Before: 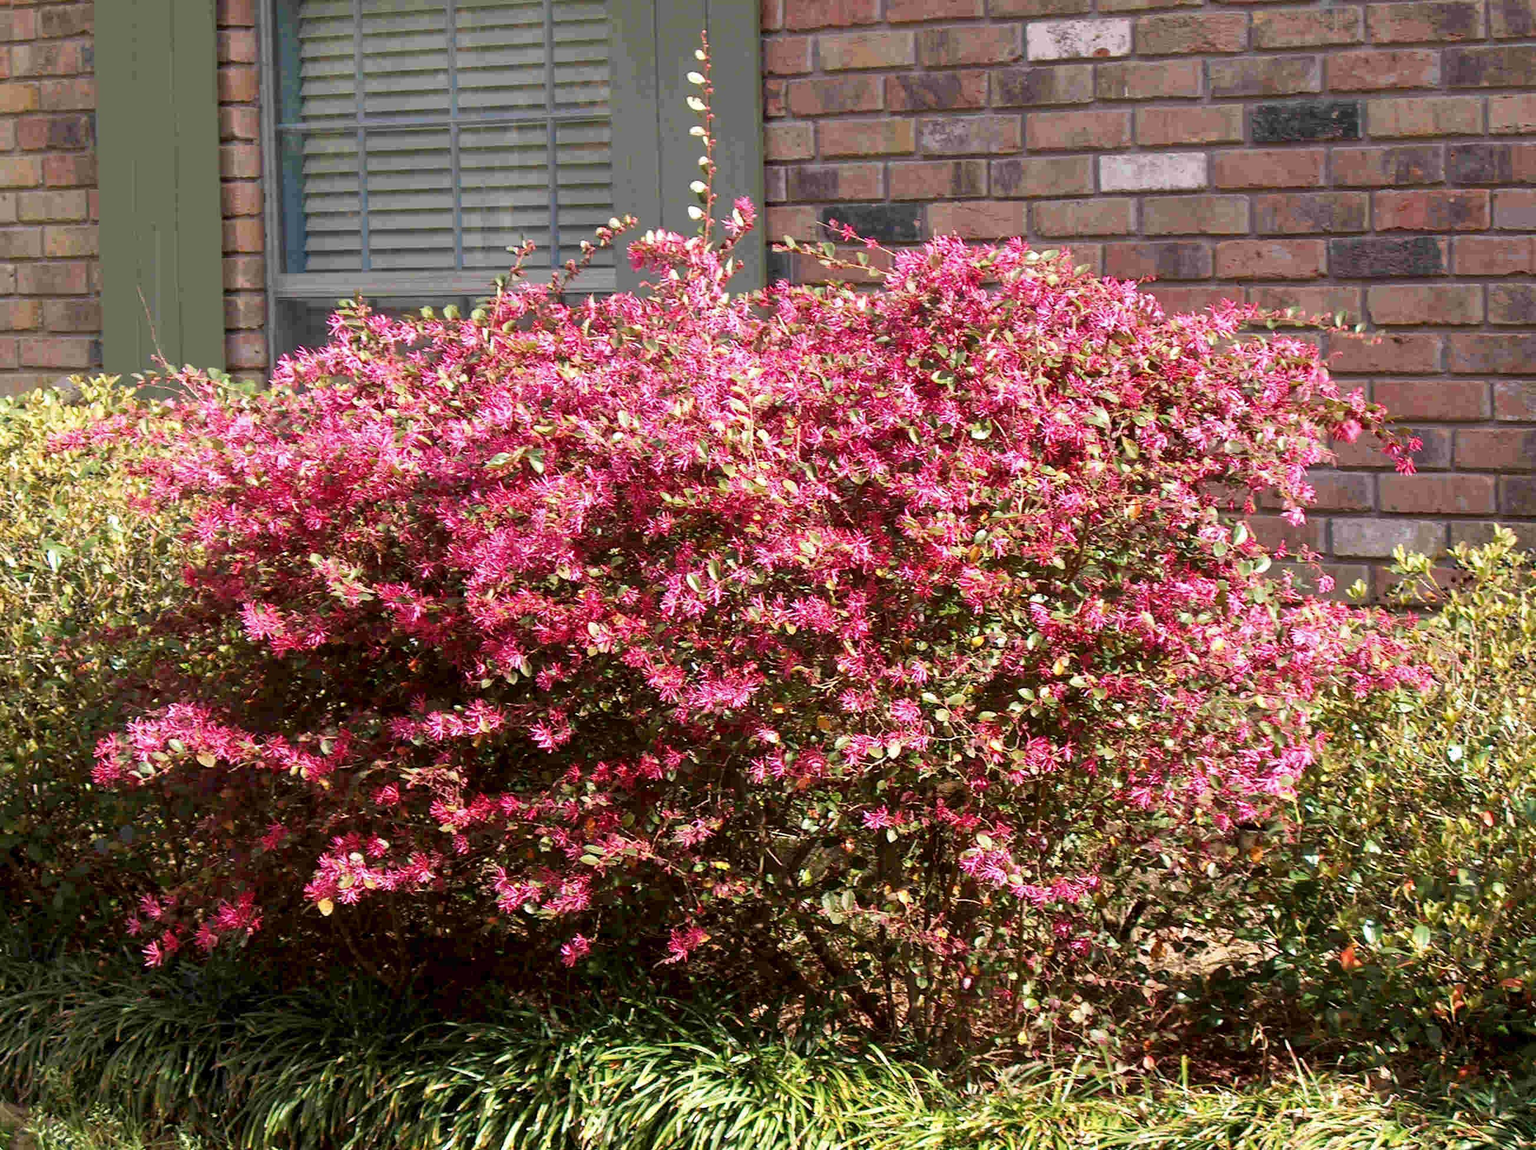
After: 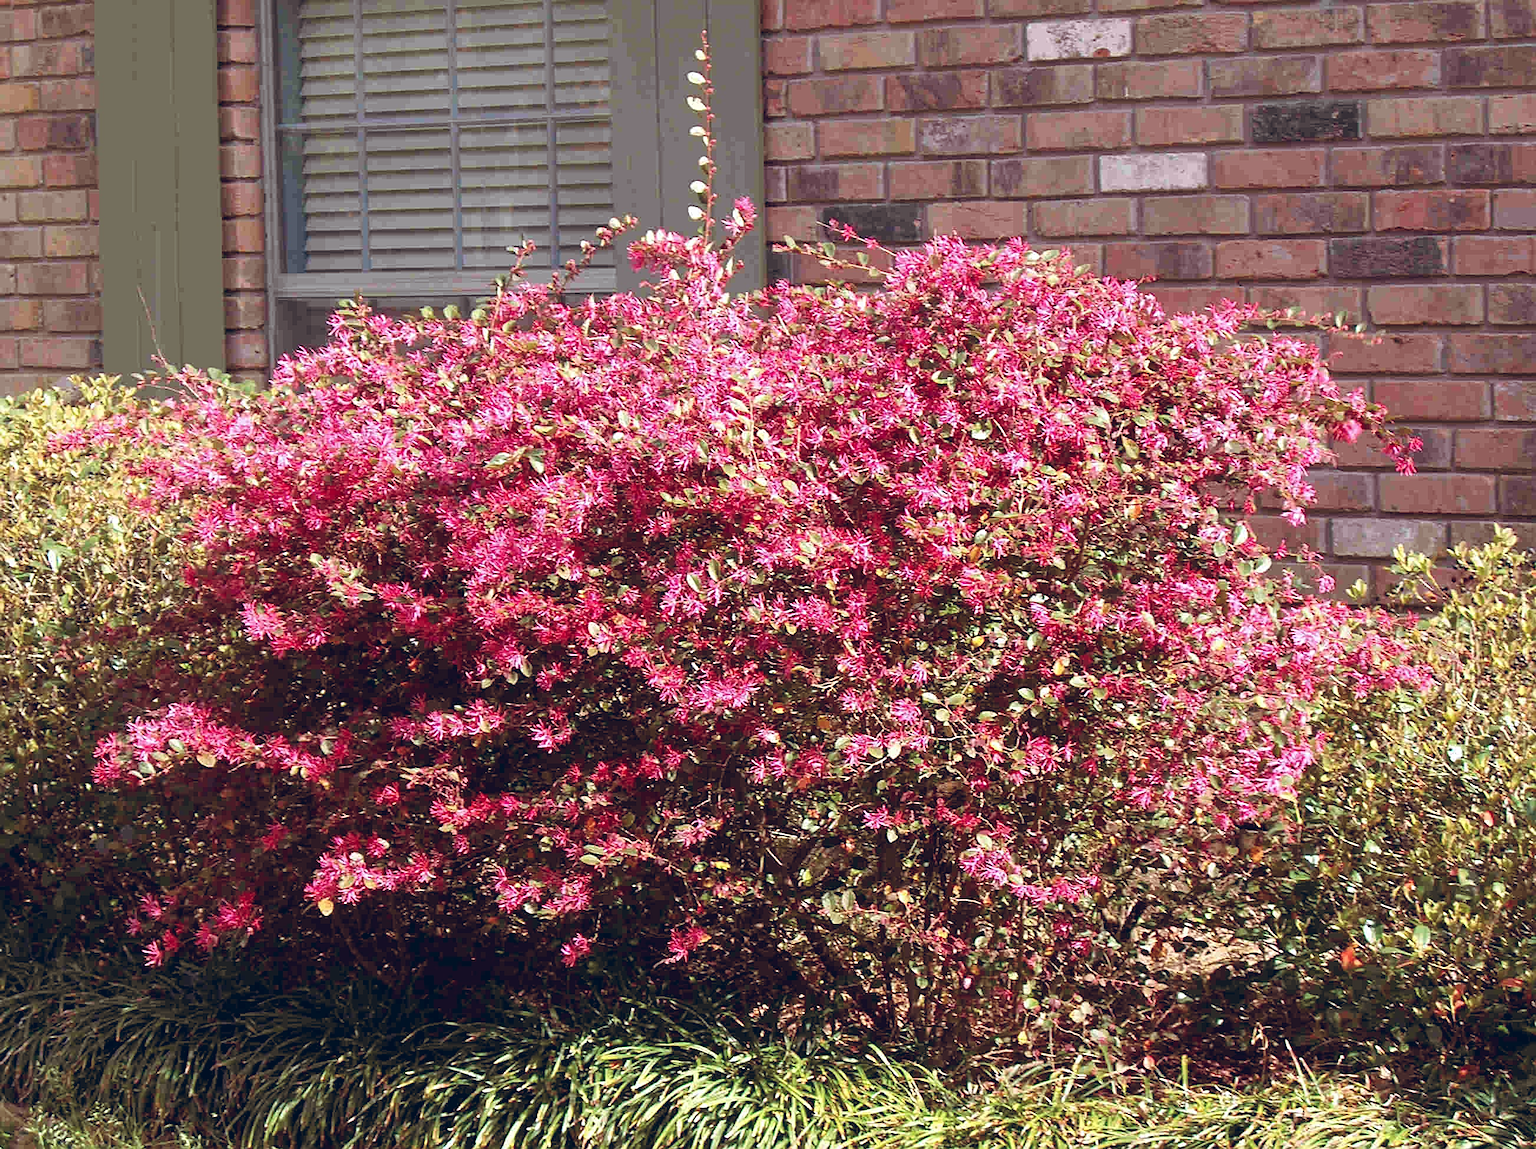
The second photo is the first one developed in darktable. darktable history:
color balance rgb: shadows lift › chroma 9.92%, shadows lift › hue 45.12°, power › luminance 3.26%, power › hue 231.93°, global offset › luminance 0.4%, global offset › chroma 0.21%, global offset › hue 255.02°
sharpen: on, module defaults
